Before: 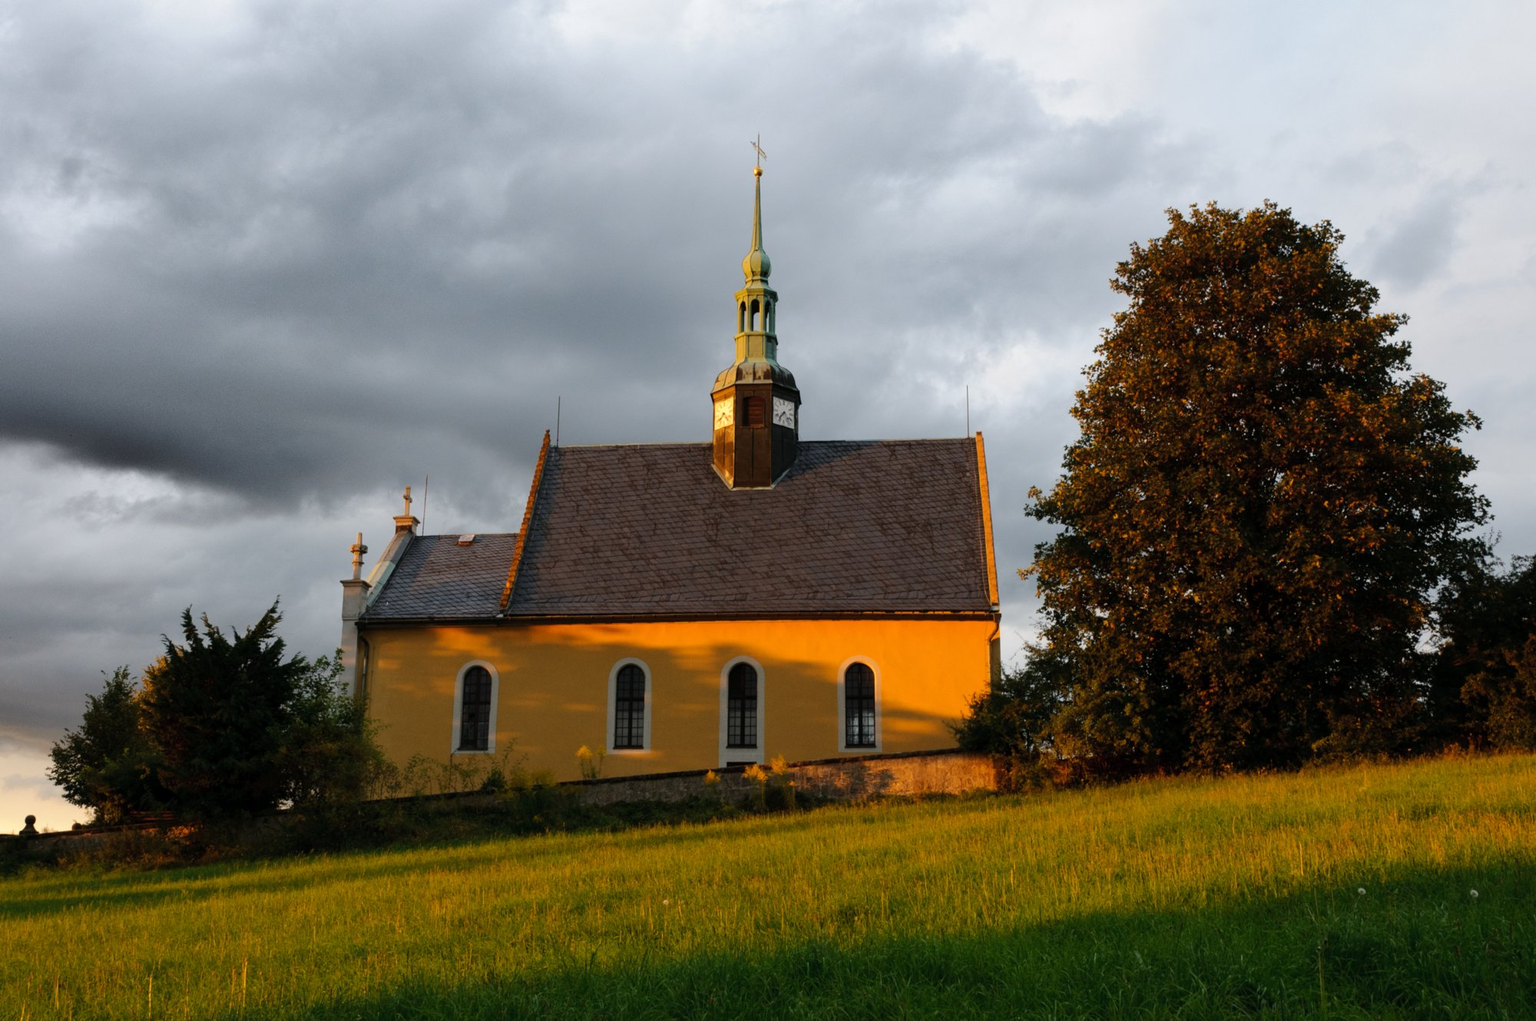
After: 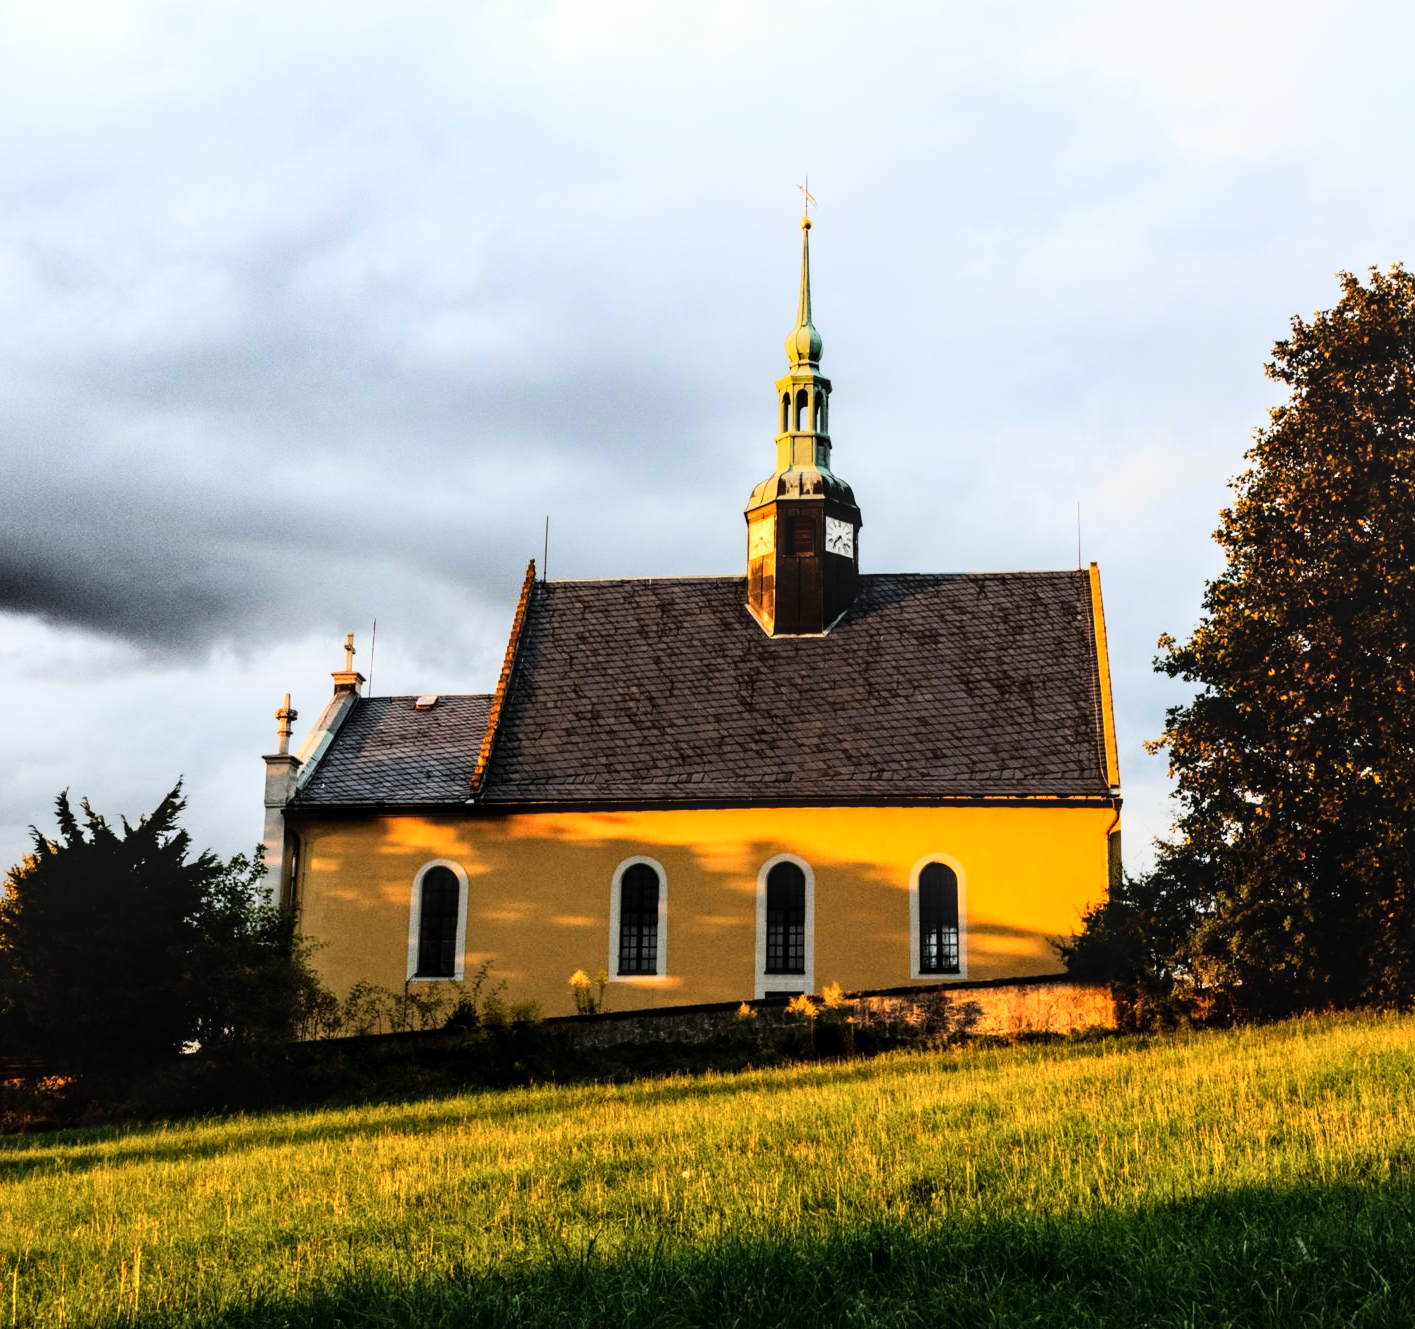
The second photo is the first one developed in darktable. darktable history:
crop and rotate: left 9.061%, right 20.142%
rgb curve: curves: ch0 [(0, 0) (0.21, 0.15) (0.24, 0.21) (0.5, 0.75) (0.75, 0.96) (0.89, 0.99) (1, 1)]; ch1 [(0, 0.02) (0.21, 0.13) (0.25, 0.2) (0.5, 0.67) (0.75, 0.9) (0.89, 0.97) (1, 1)]; ch2 [(0, 0.02) (0.21, 0.13) (0.25, 0.2) (0.5, 0.67) (0.75, 0.9) (0.89, 0.97) (1, 1)], compensate middle gray true
white balance: red 1, blue 1
local contrast: detail 130%
